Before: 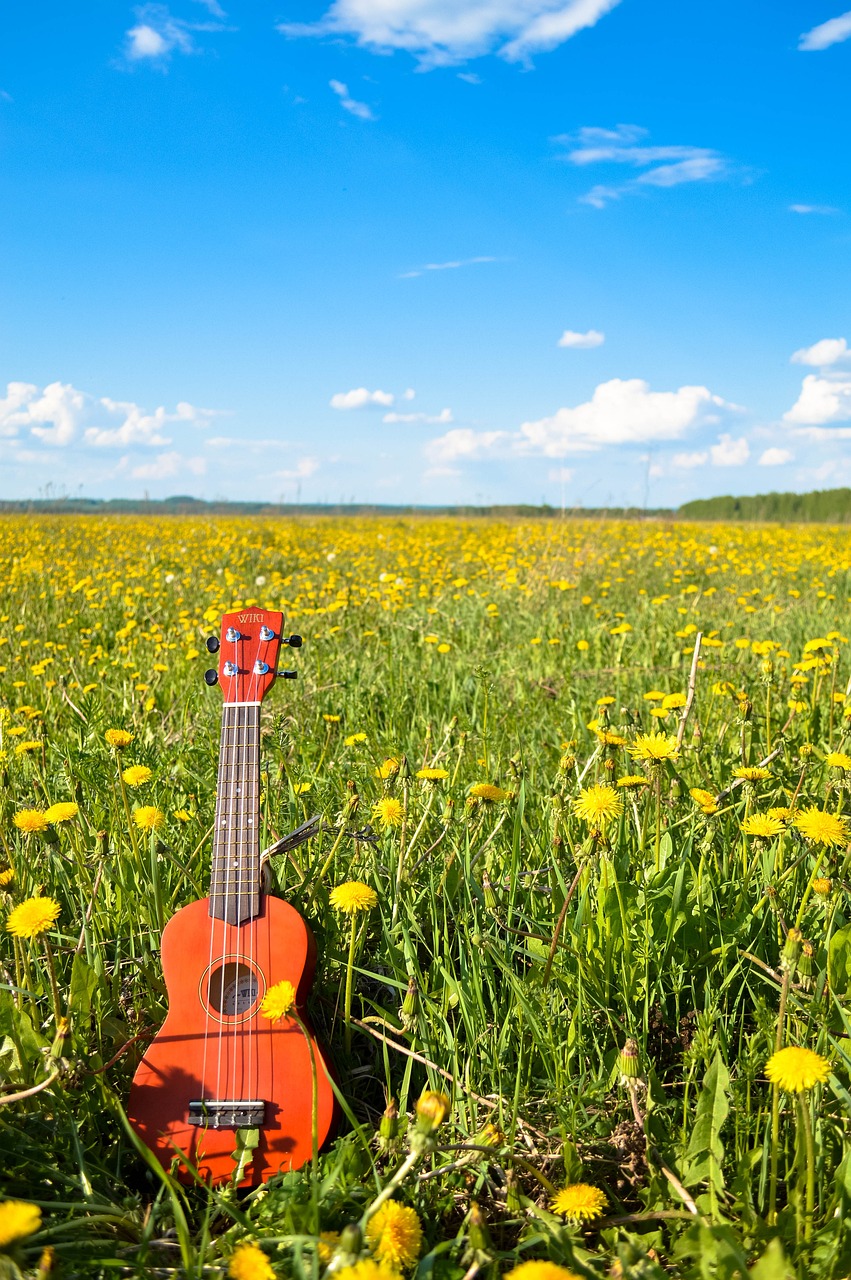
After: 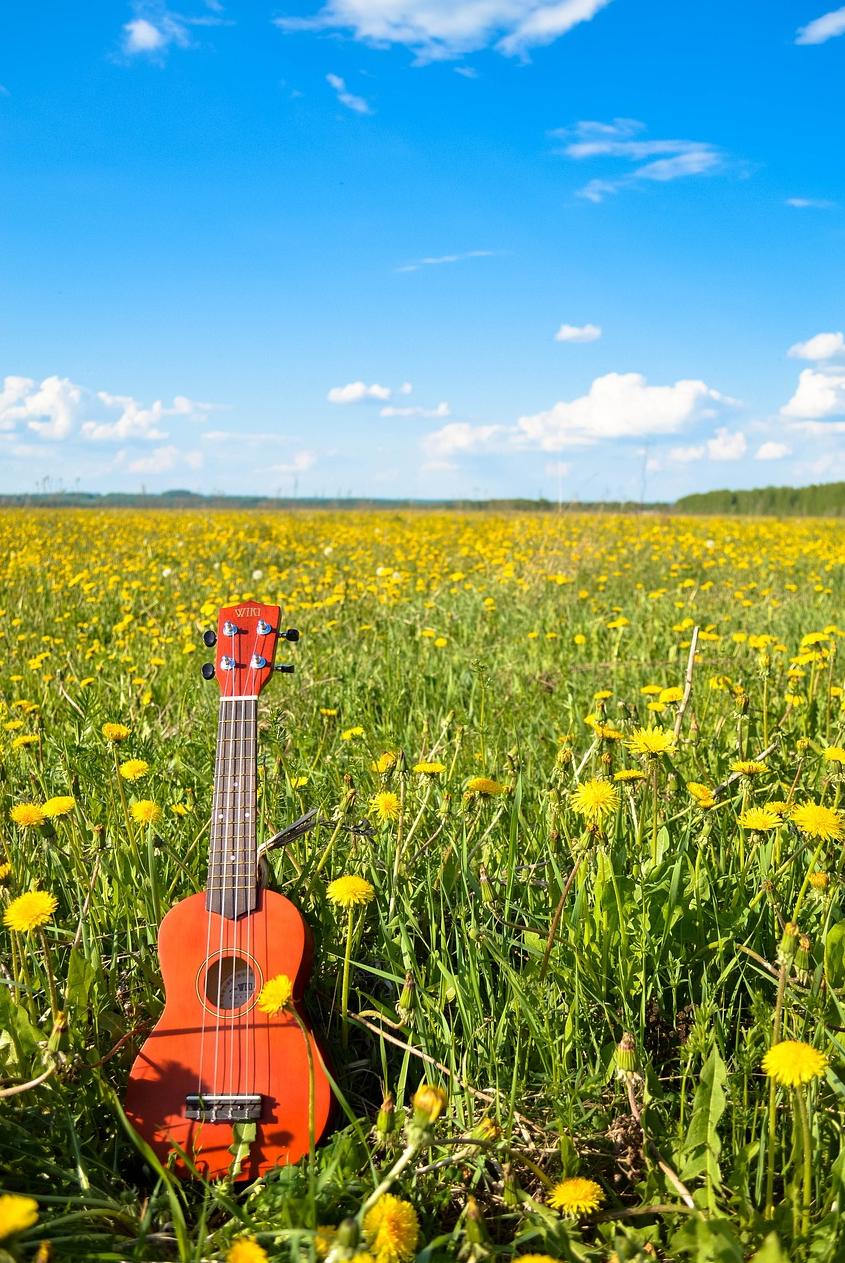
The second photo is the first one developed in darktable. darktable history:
crop: left 0.446%, top 0.535%, right 0.188%, bottom 0.777%
